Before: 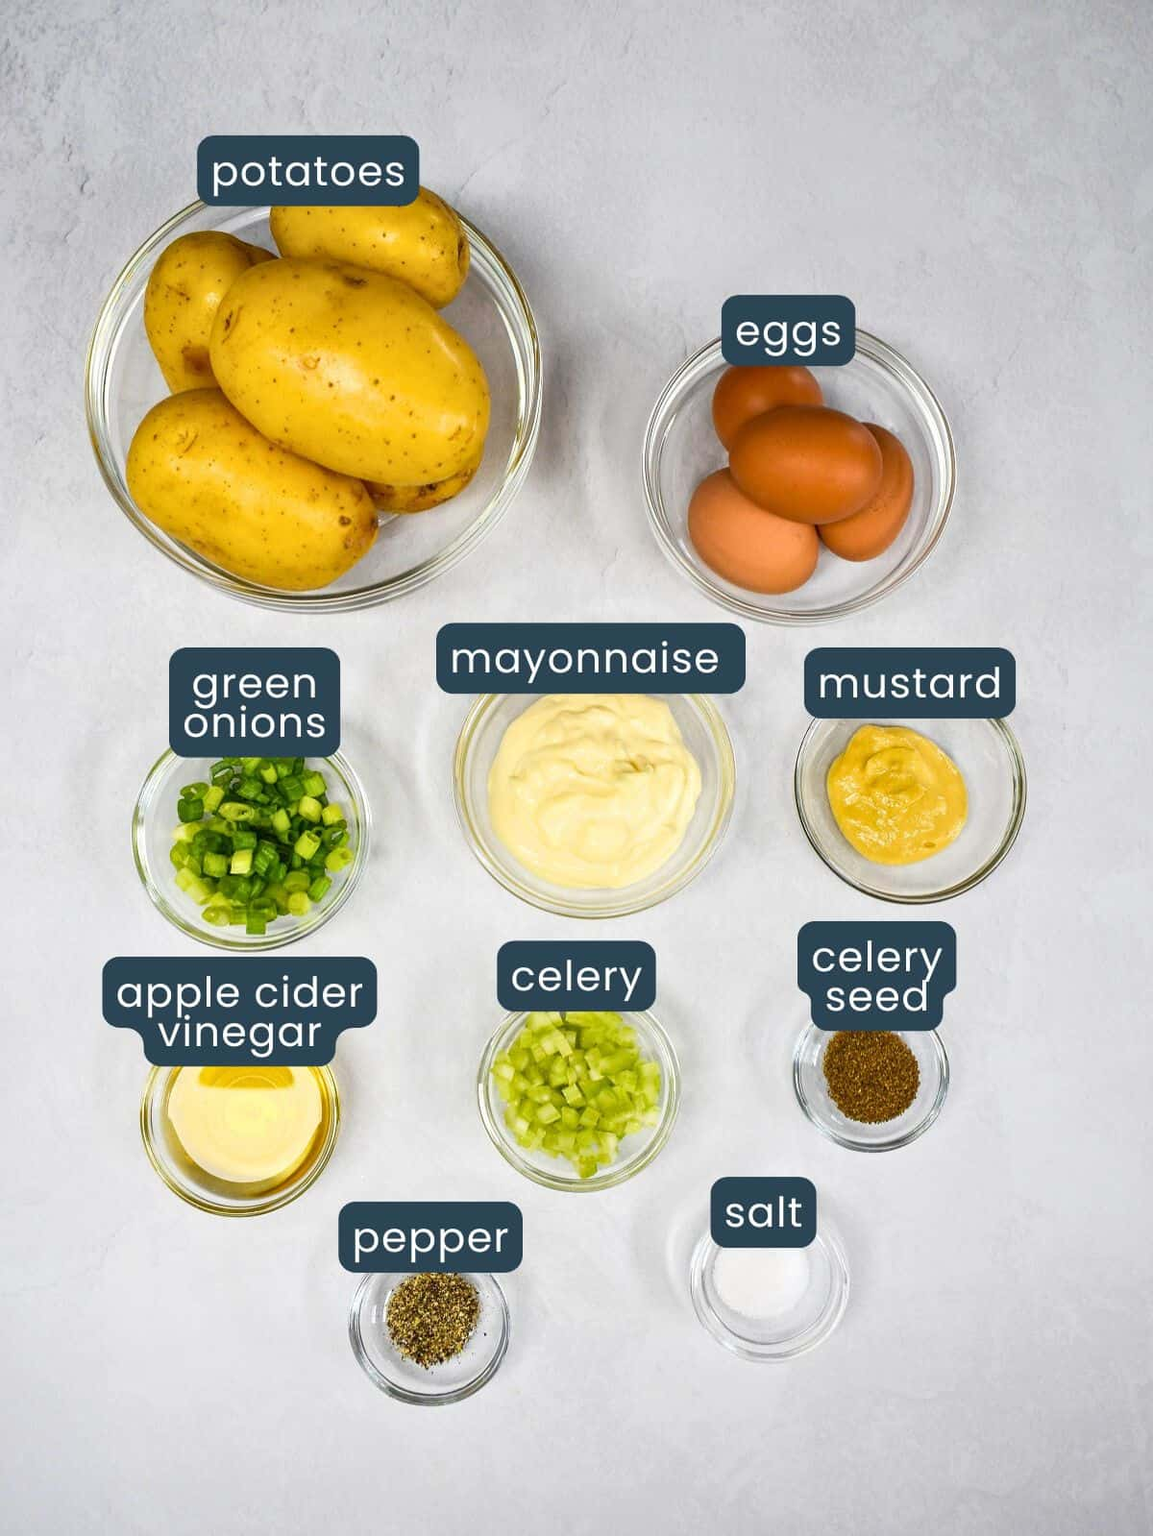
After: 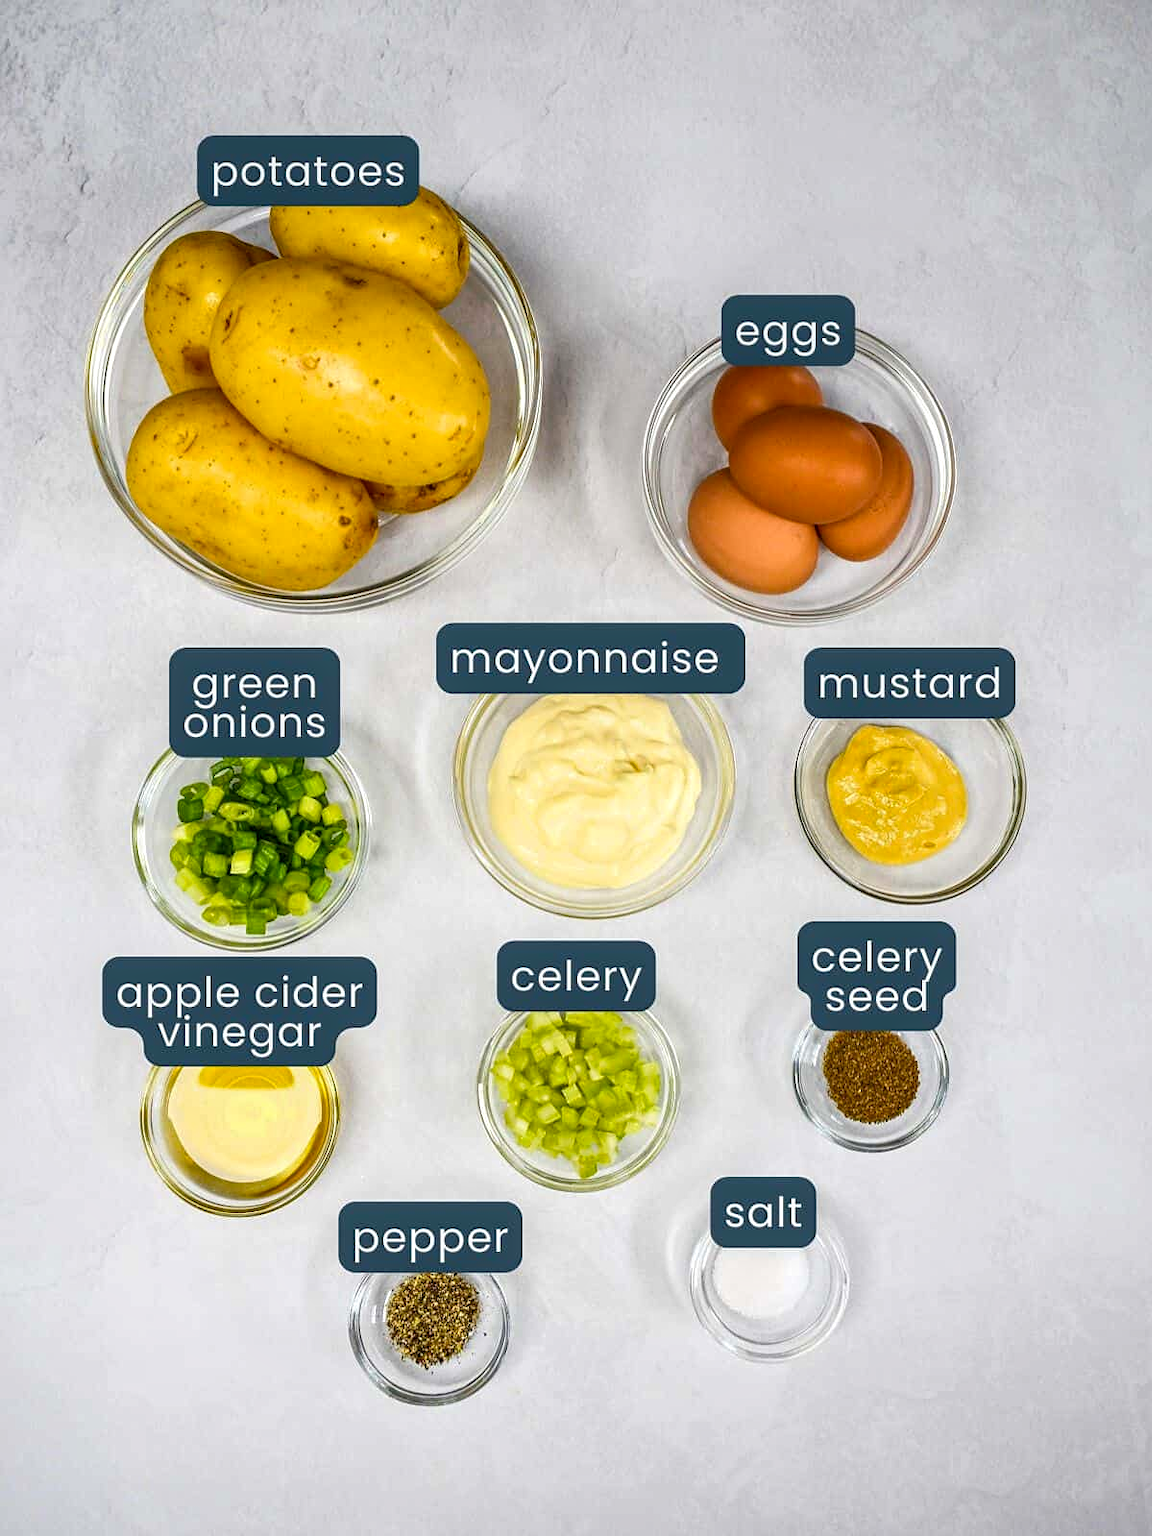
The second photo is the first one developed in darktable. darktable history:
color balance rgb: perceptual saturation grading › global saturation 2.087%, perceptual saturation grading › highlights -1.944%, perceptual saturation grading › mid-tones 3.551%, perceptual saturation grading › shadows 7.033%, global vibrance 20%
local contrast: on, module defaults
sharpen: amount 0.206
